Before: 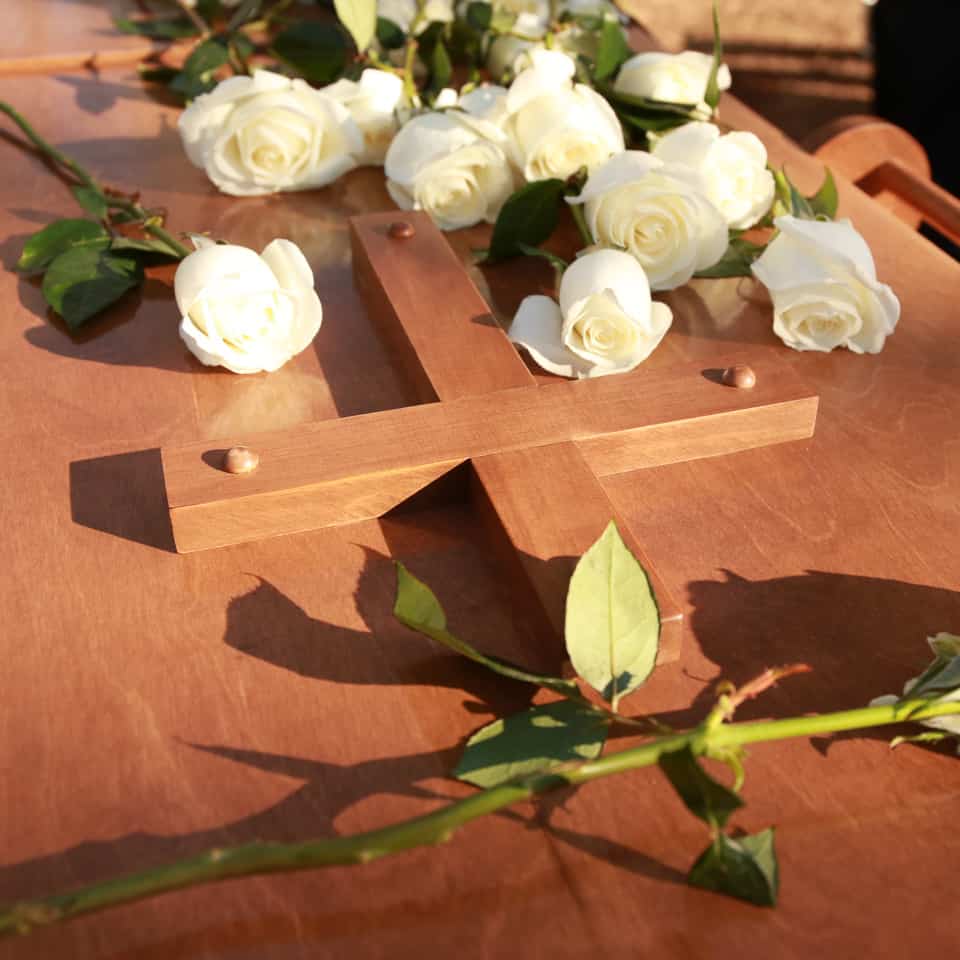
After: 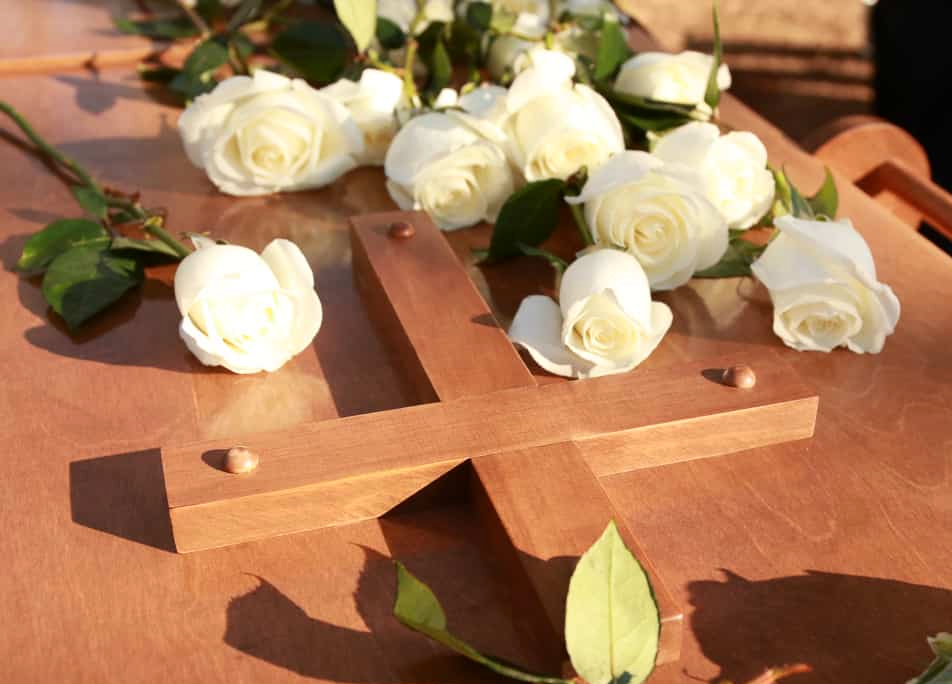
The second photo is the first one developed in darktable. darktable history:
crop: right 0%, bottom 28.668%
contrast brightness saturation: contrast 0.084, saturation 0.016
